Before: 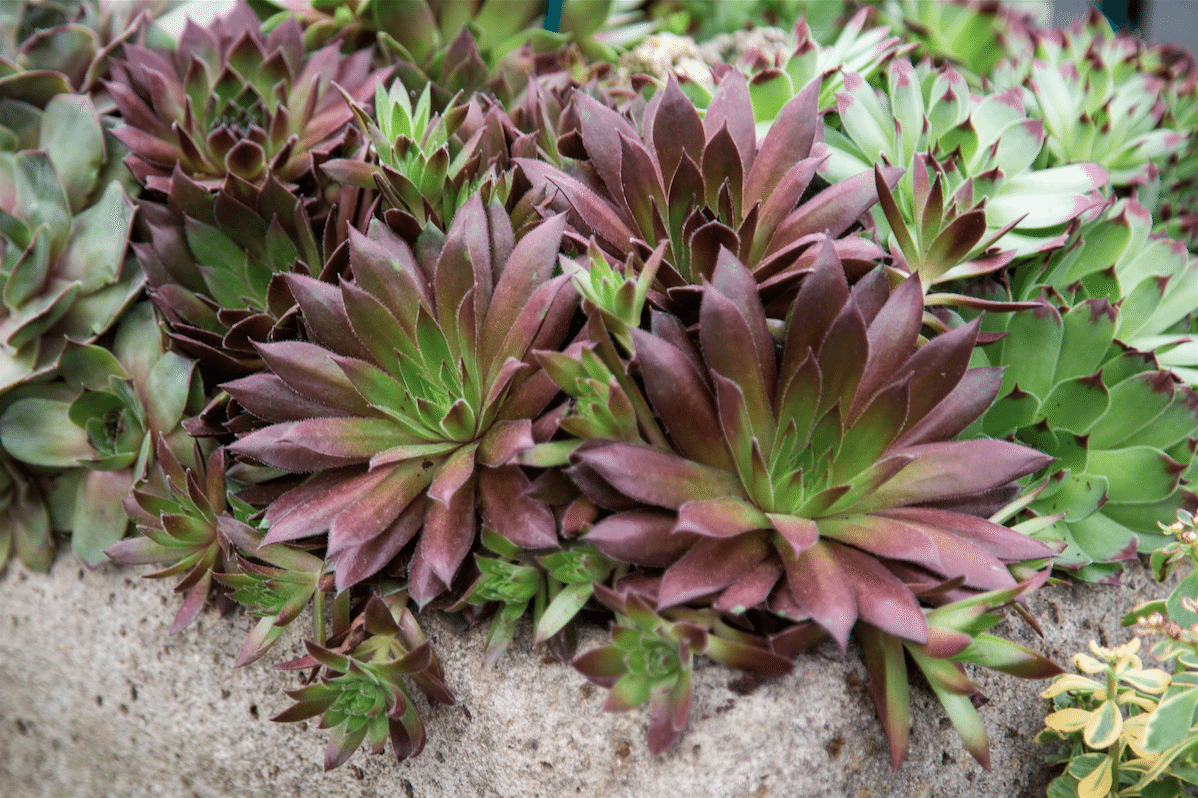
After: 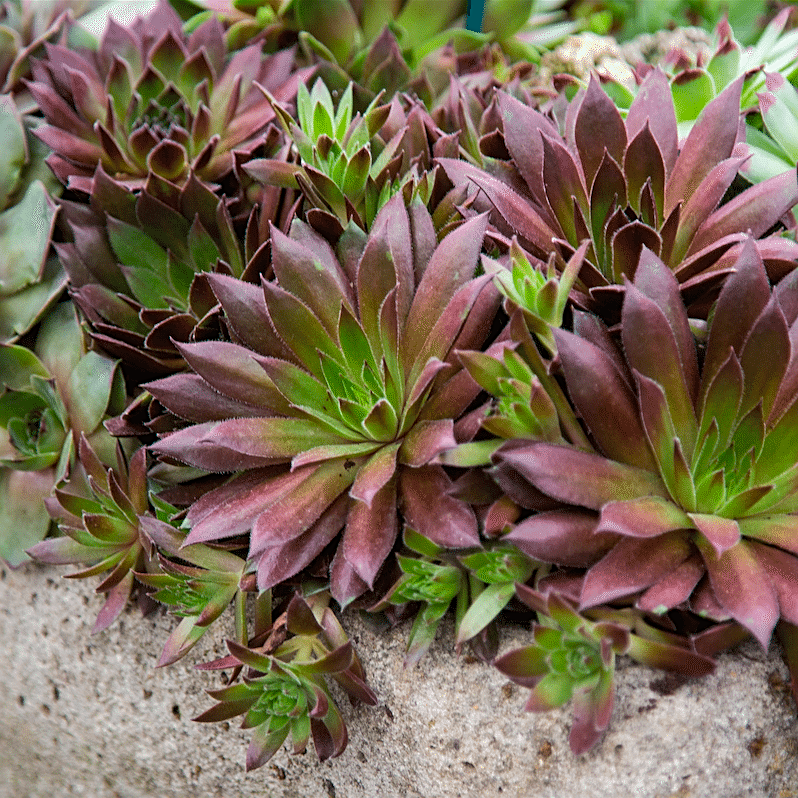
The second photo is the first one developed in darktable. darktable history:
shadows and highlights: shadows 10, white point adjustment 1, highlights -40
crop and rotate: left 6.617%, right 26.717%
color balance: output saturation 120%
sharpen: on, module defaults
